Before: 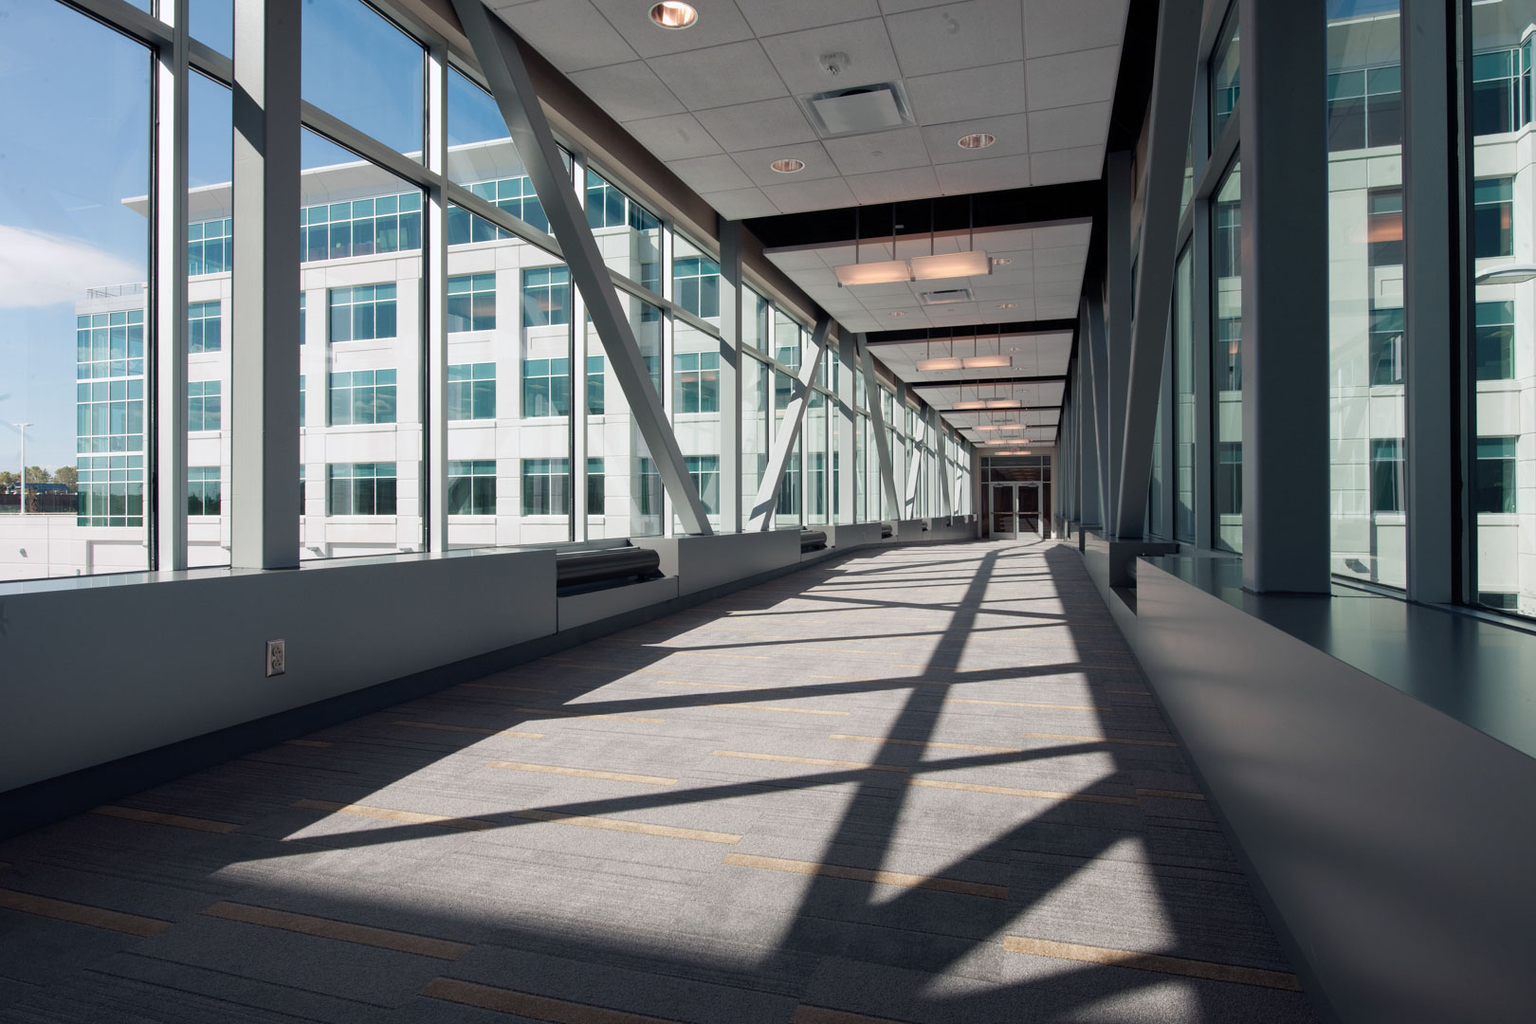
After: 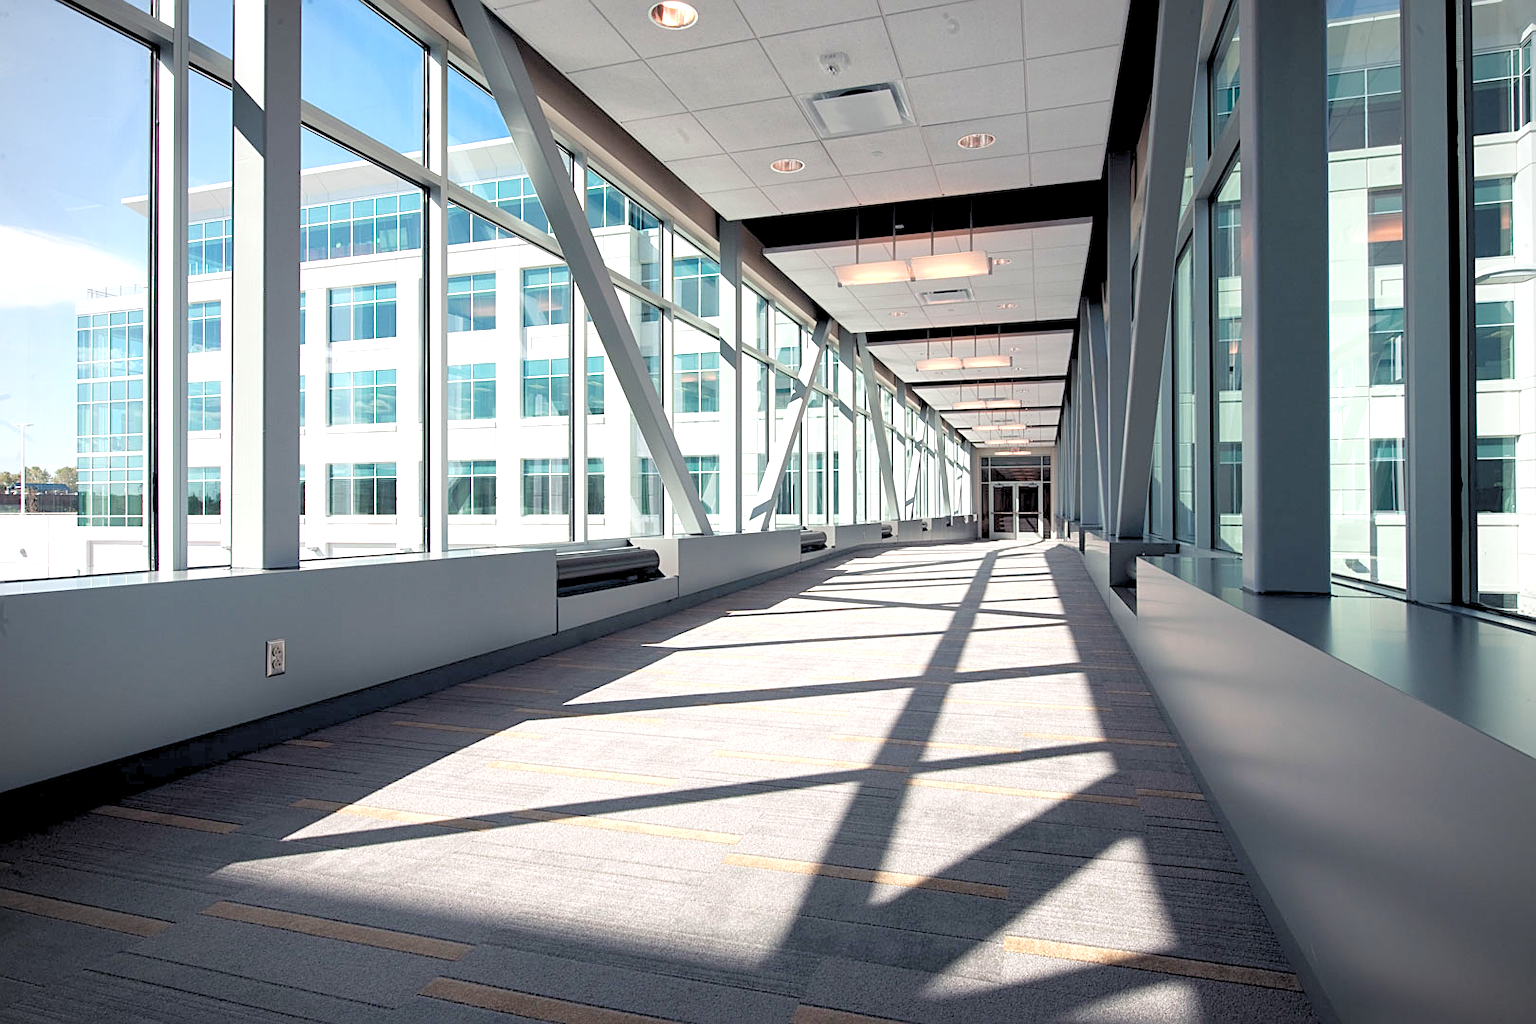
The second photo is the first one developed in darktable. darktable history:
sharpen: on, module defaults
vignetting: fall-off radius 45%, brightness -0.33
rgb levels: preserve colors sum RGB, levels [[0.038, 0.433, 0.934], [0, 0.5, 1], [0, 0.5, 1]]
exposure: black level correction 0, exposure 1.173 EV, compensate exposure bias true, compensate highlight preservation false
